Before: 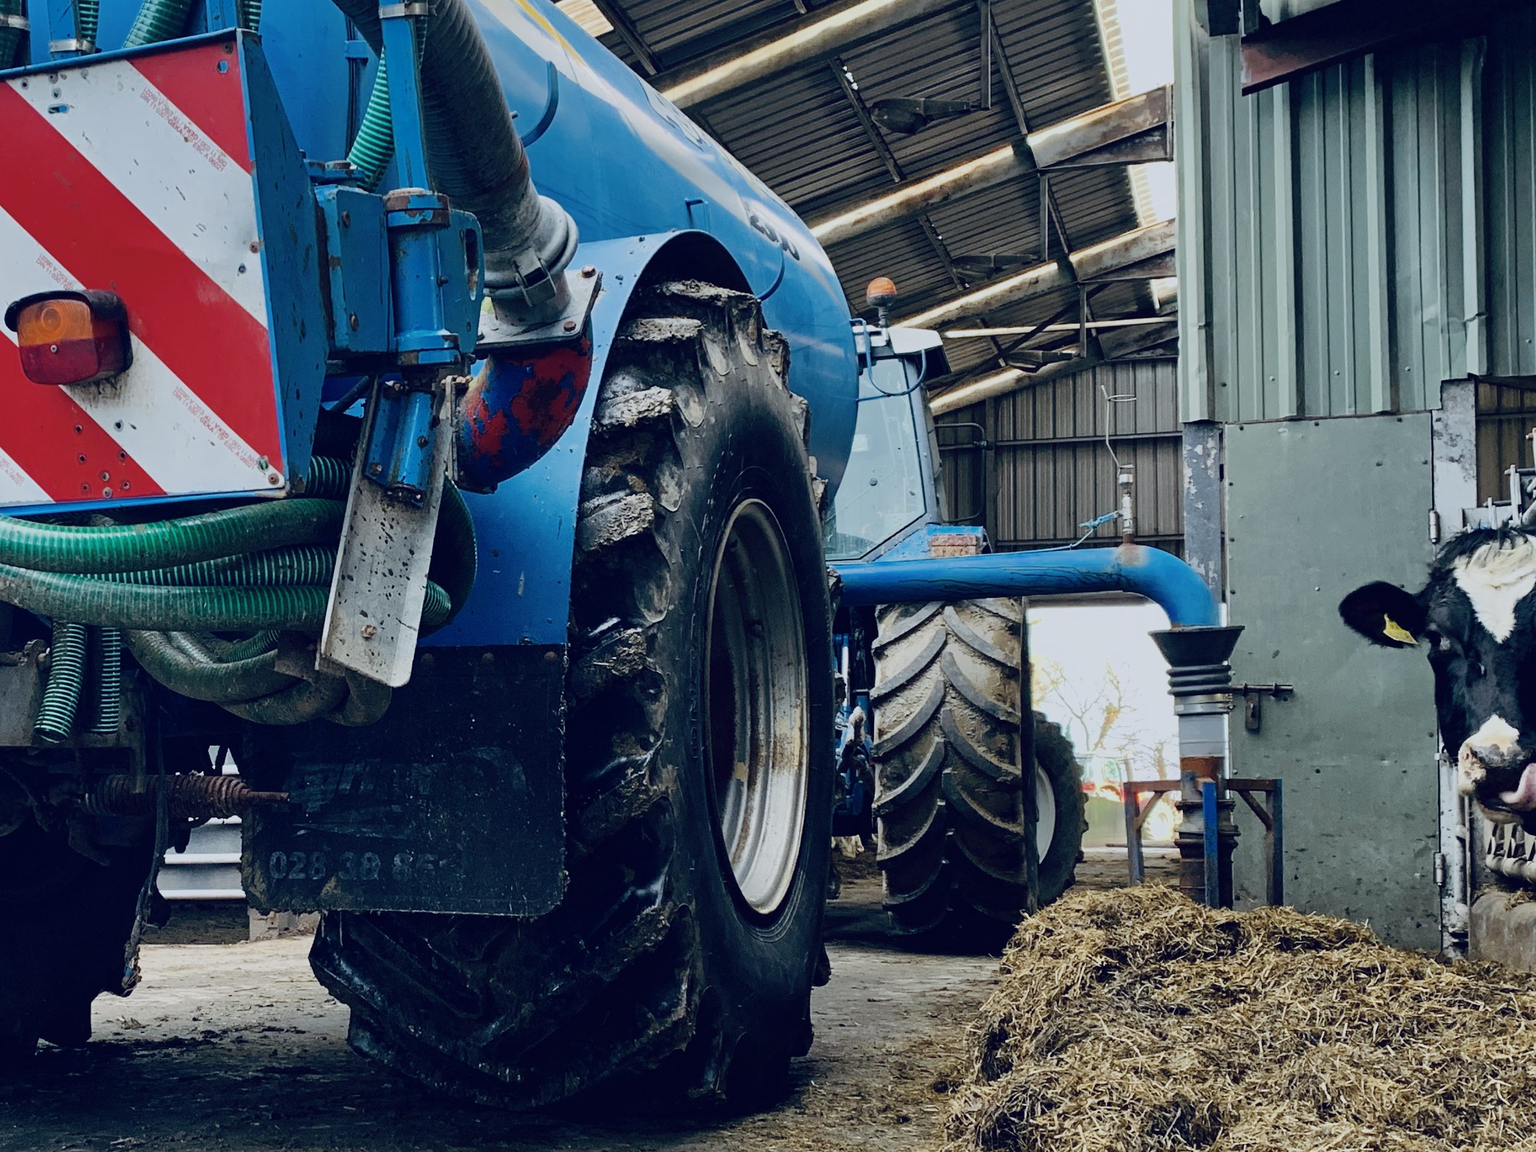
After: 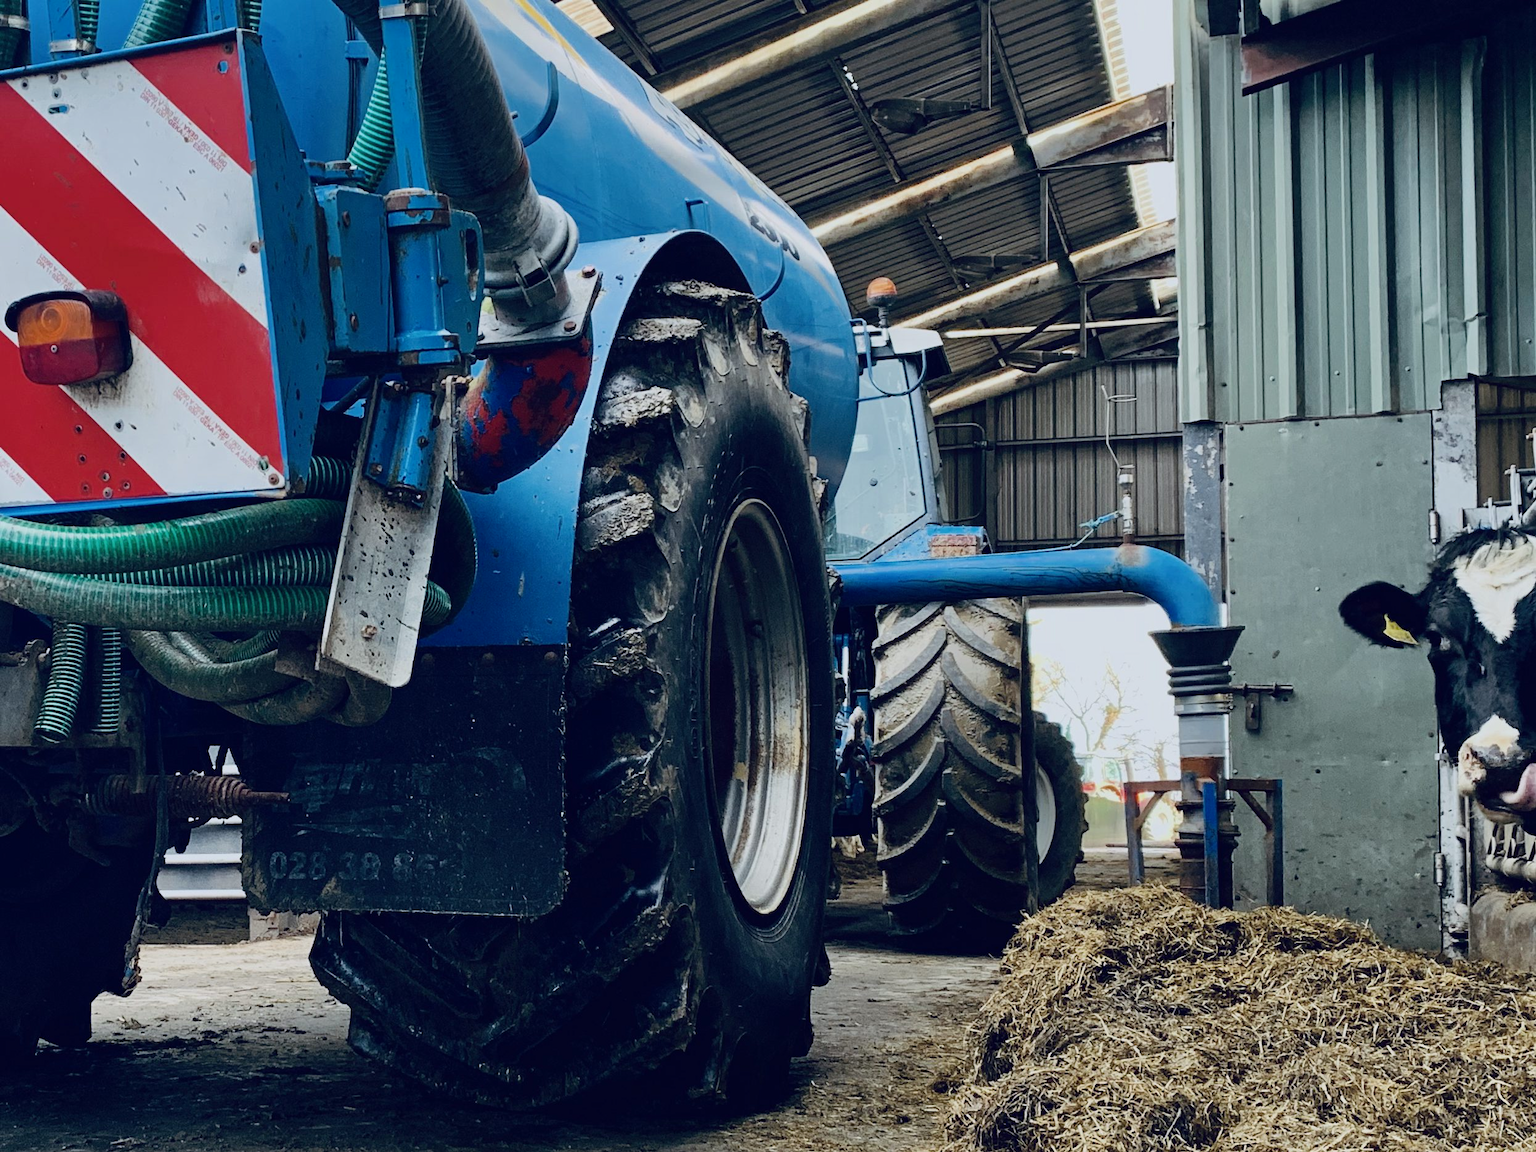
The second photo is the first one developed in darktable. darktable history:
tone equalizer: edges refinement/feathering 500, mask exposure compensation -1.57 EV, preserve details no
contrast brightness saturation: contrast 0.1, brightness 0.013, saturation 0.016
